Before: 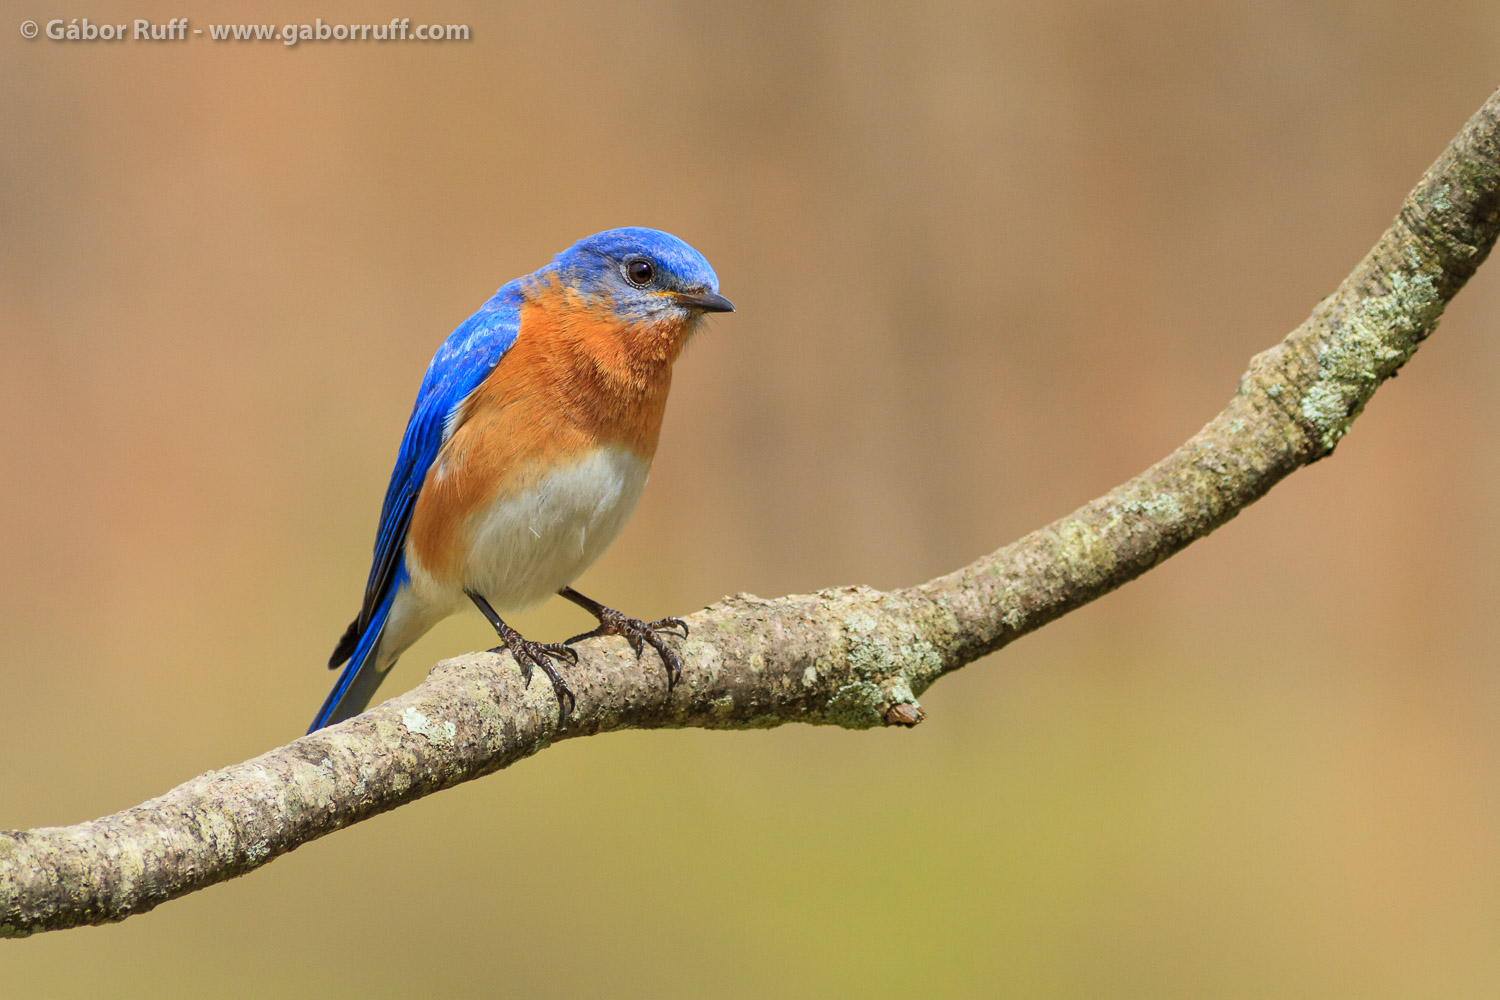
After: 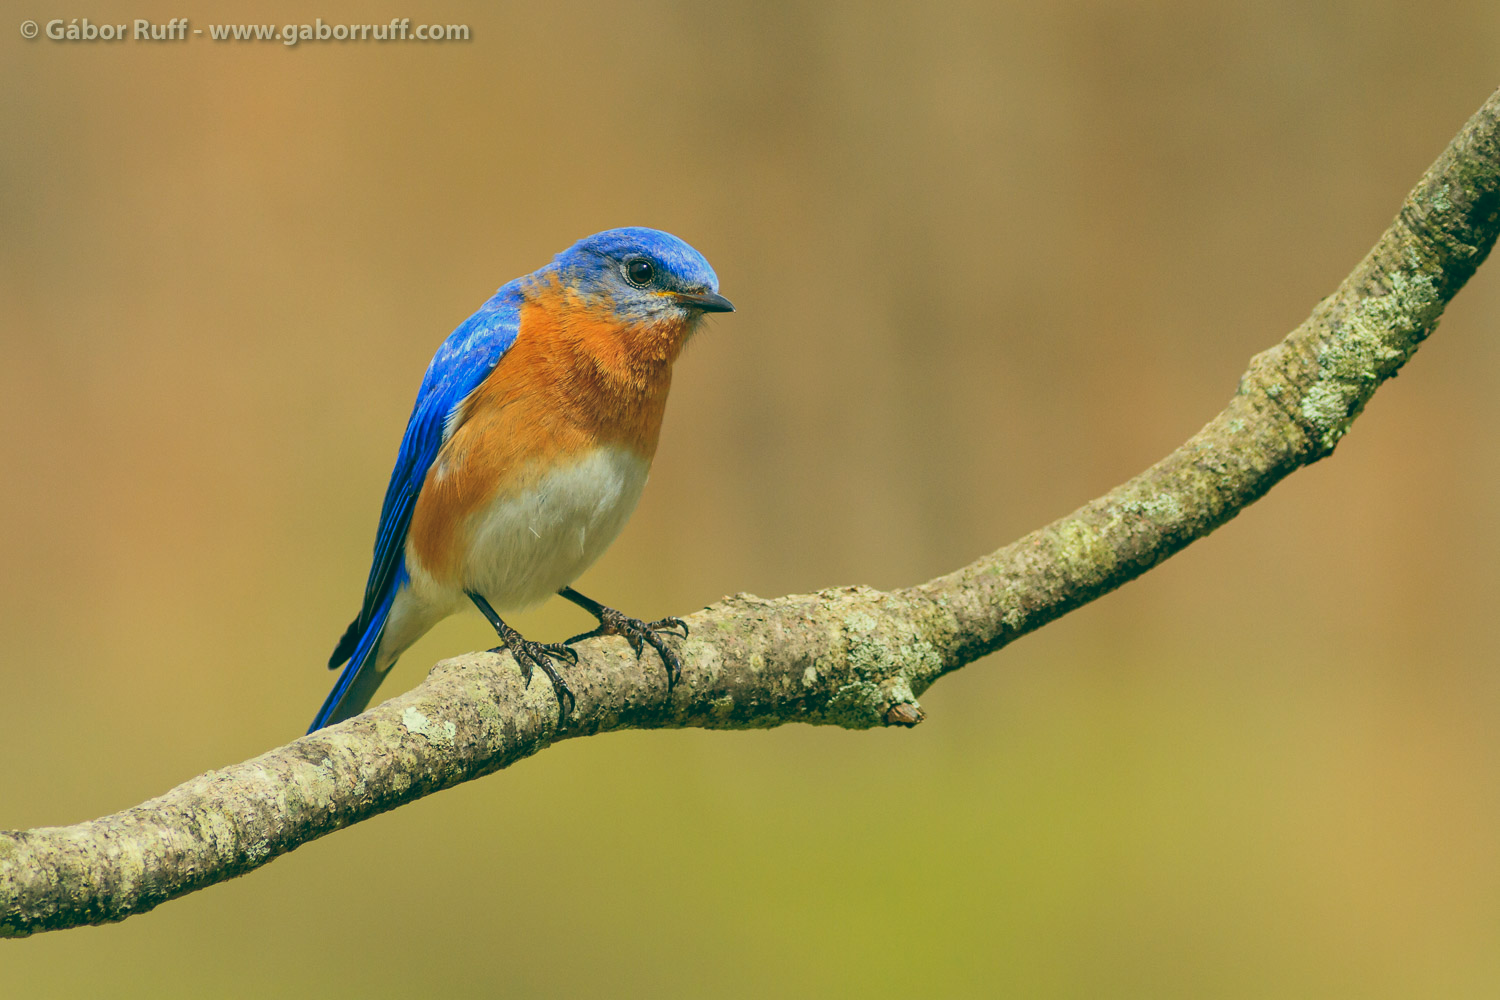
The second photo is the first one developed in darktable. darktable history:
tone equalizer: on, module defaults
color correction: highlights a* 0.207, highlights b* 2.7, shadows a* -0.874, shadows b* -4.78
contrast brightness saturation: contrast 0.04, saturation 0.07
color balance: lift [1.005, 0.99, 1.007, 1.01], gamma [1, 1.034, 1.032, 0.966], gain [0.873, 1.055, 1.067, 0.933]
